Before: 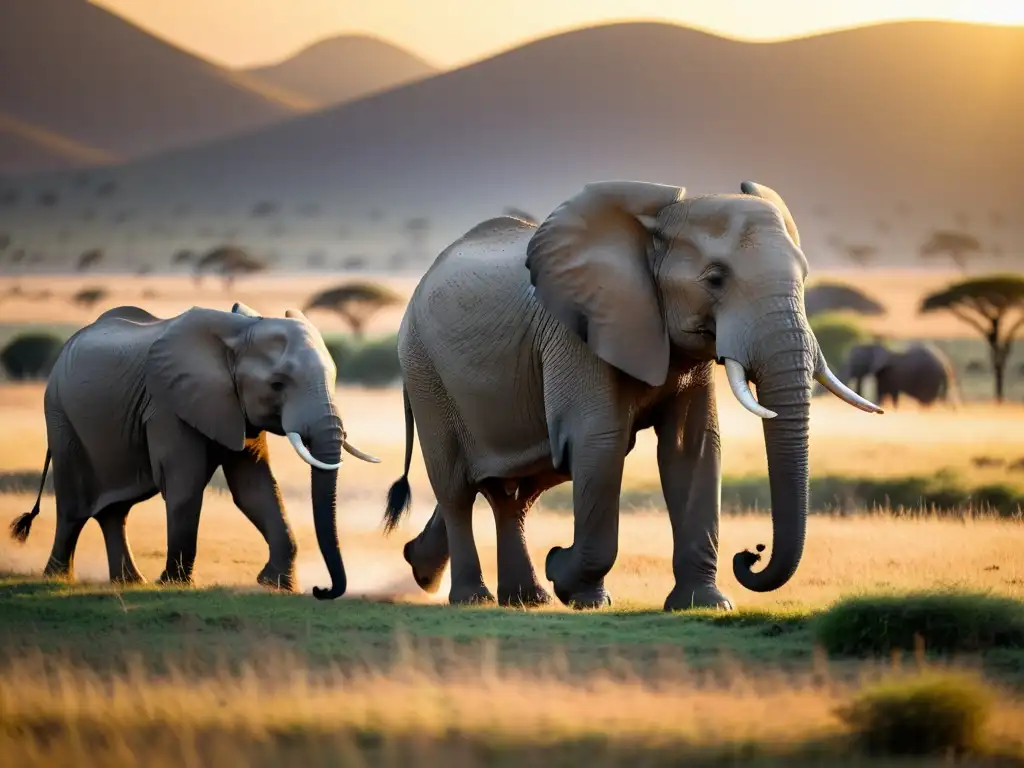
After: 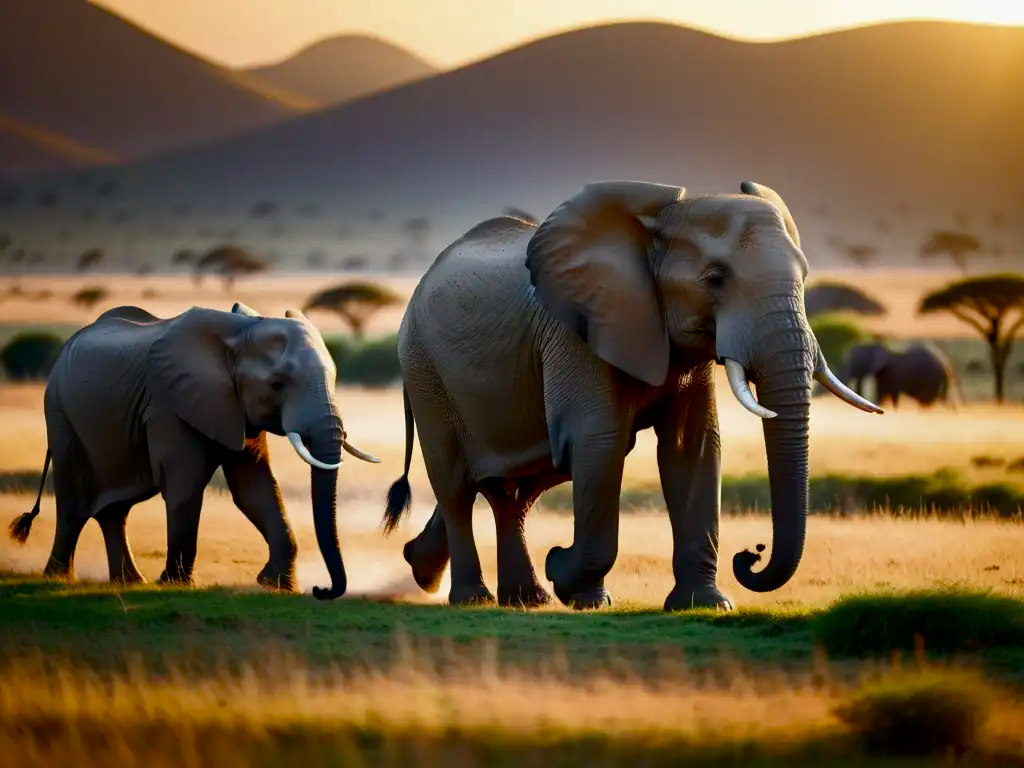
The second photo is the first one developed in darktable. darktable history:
color balance rgb: linear chroma grading › global chroma 0.39%, perceptual saturation grading › global saturation 20%, perceptual saturation grading › highlights -25.028%, perceptual saturation grading › shadows 49.696%
contrast brightness saturation: brightness -0.207, saturation 0.075
